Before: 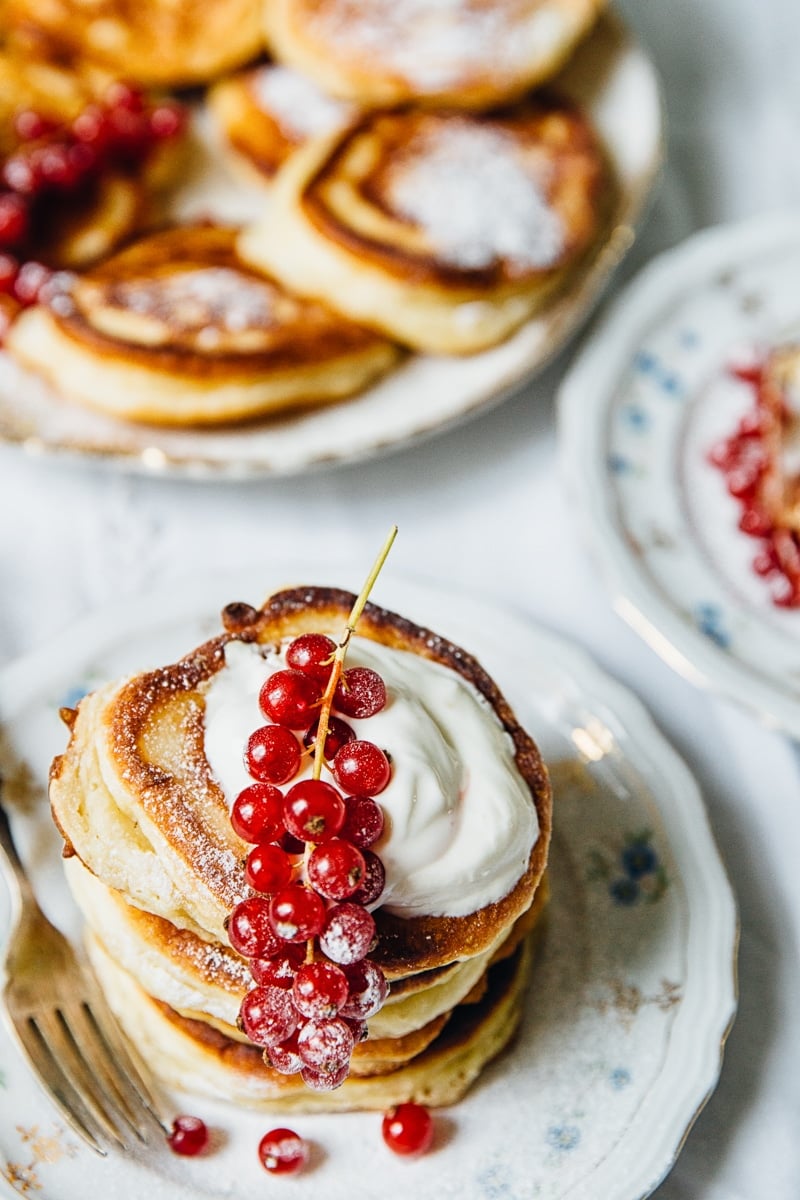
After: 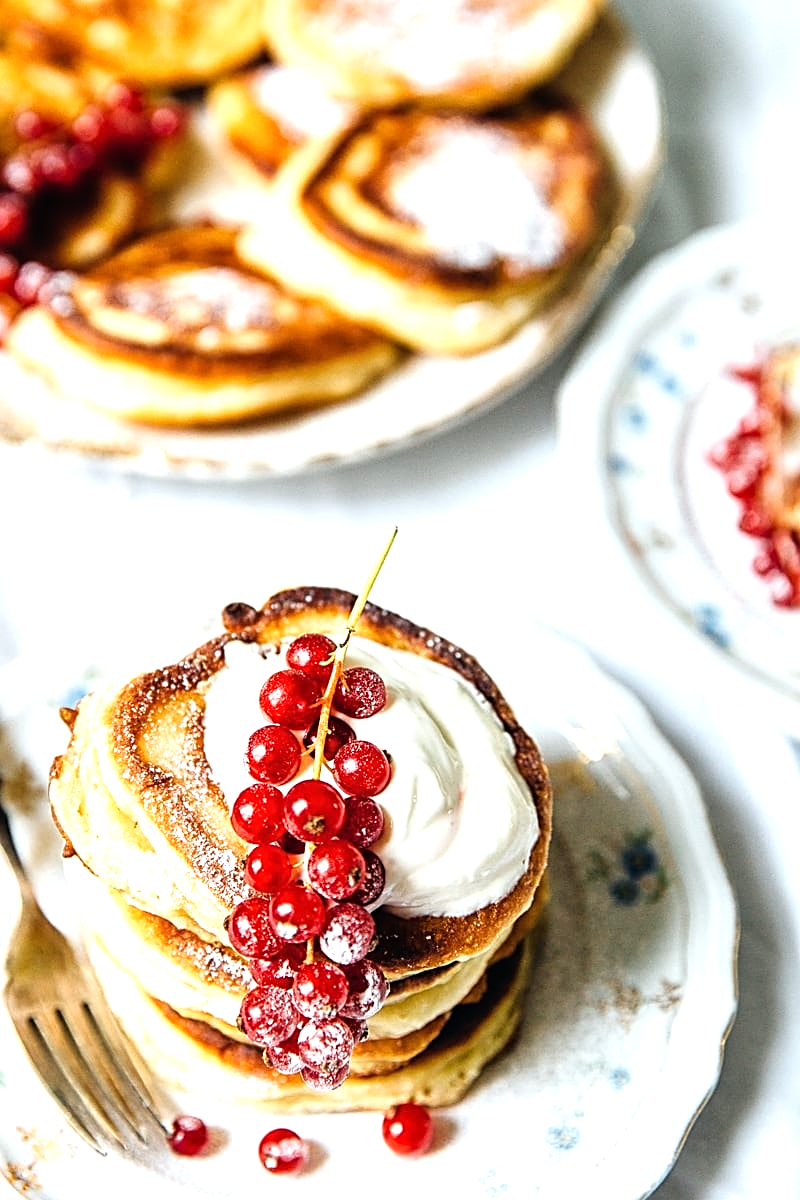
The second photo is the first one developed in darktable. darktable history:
sharpen: radius 1.936
tone equalizer: -8 EV -0.737 EV, -7 EV -0.714 EV, -6 EV -0.583 EV, -5 EV -0.414 EV, -3 EV 0.401 EV, -2 EV 0.6 EV, -1 EV 0.689 EV, +0 EV 0.732 EV
